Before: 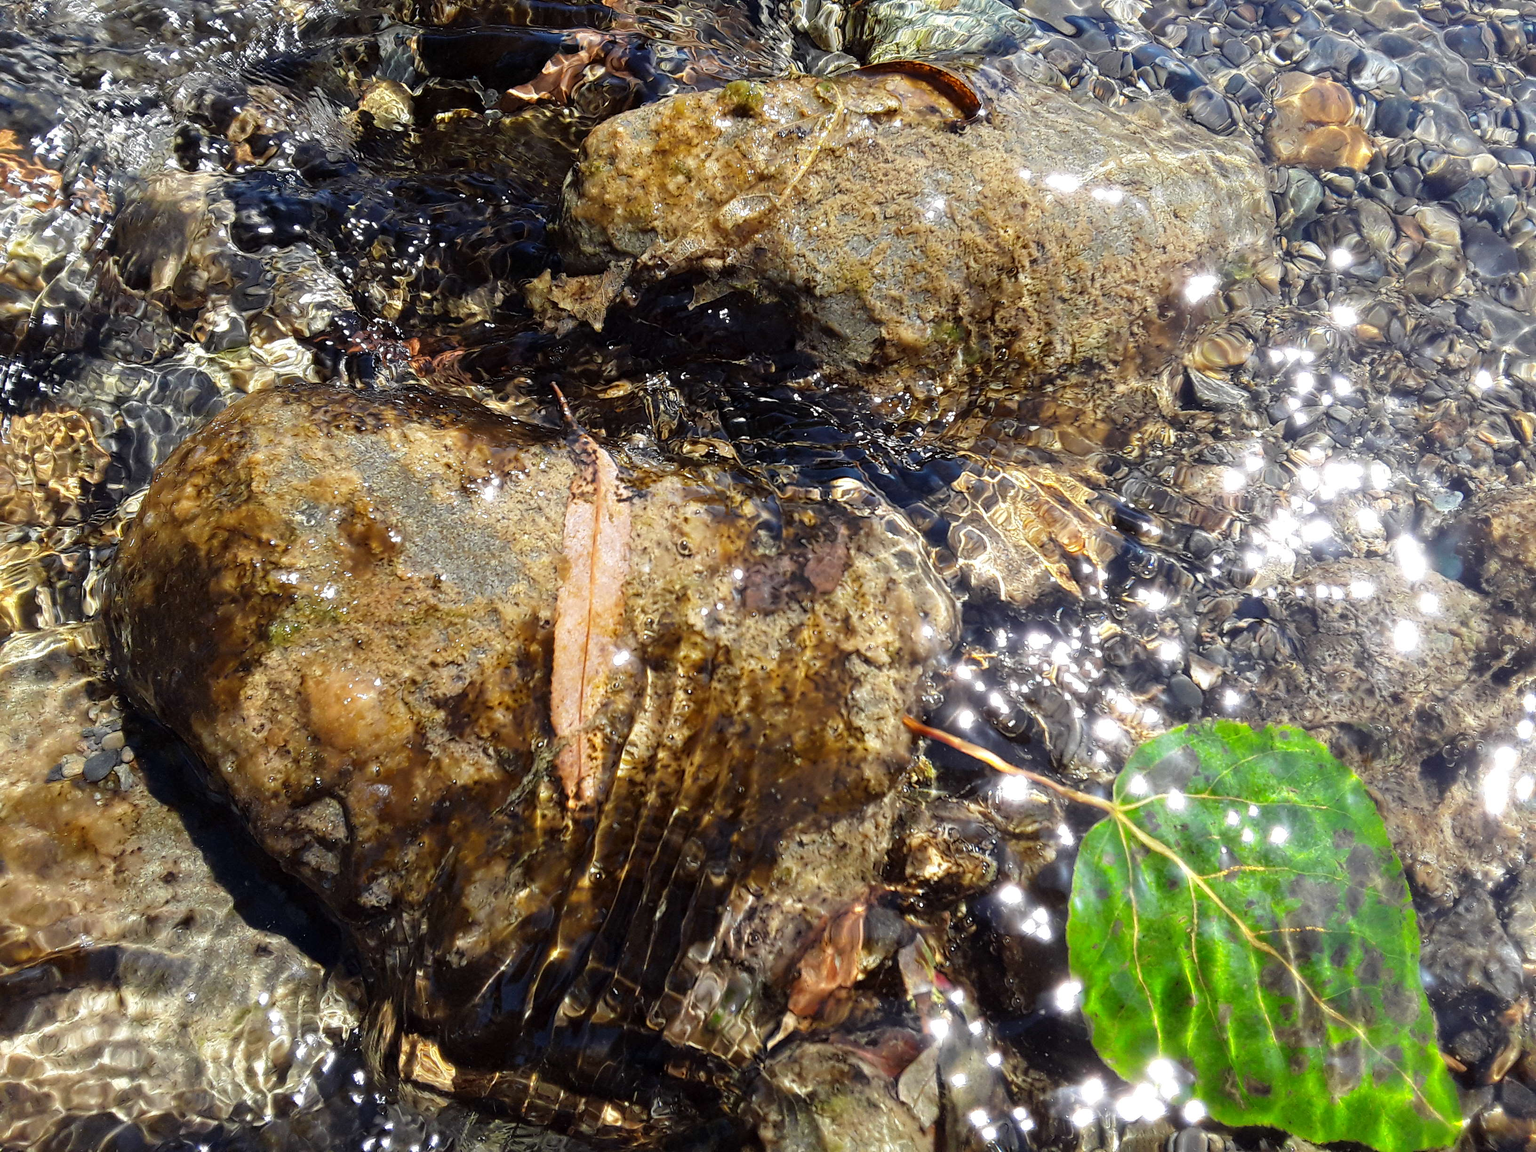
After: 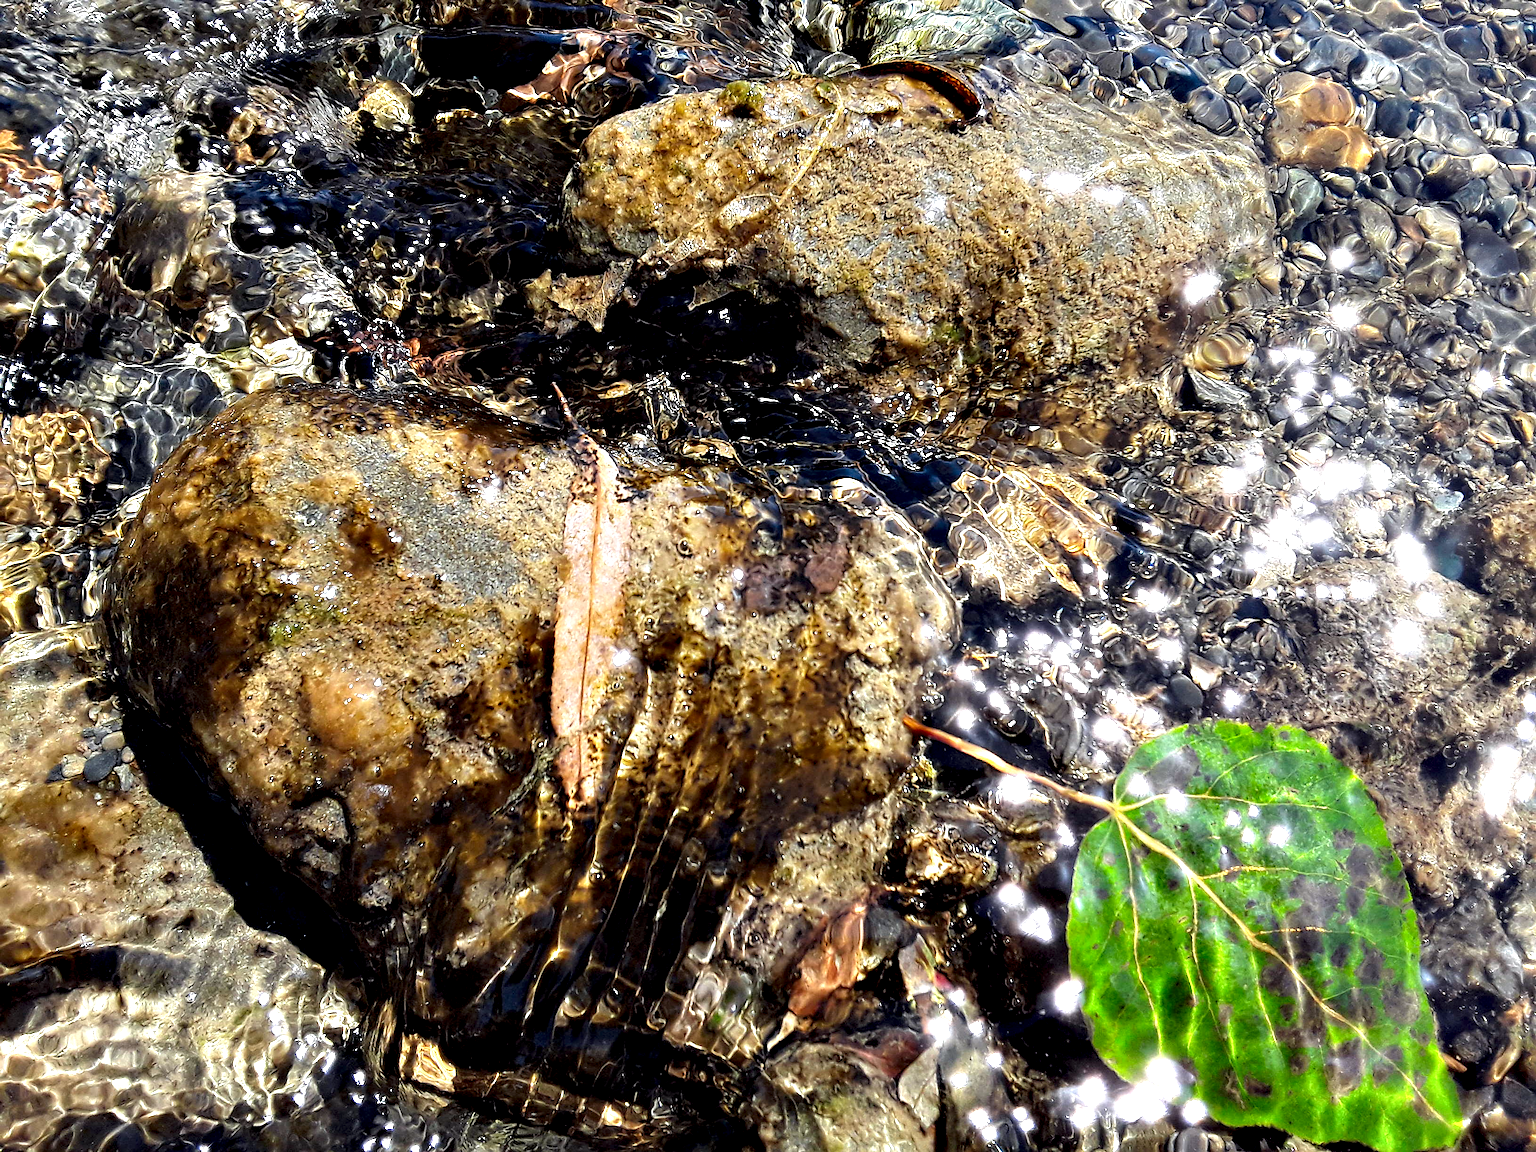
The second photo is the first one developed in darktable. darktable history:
contrast equalizer: octaves 7, y [[0.6 ×6], [0.55 ×6], [0 ×6], [0 ×6], [0 ×6]]
sharpen: on, module defaults
